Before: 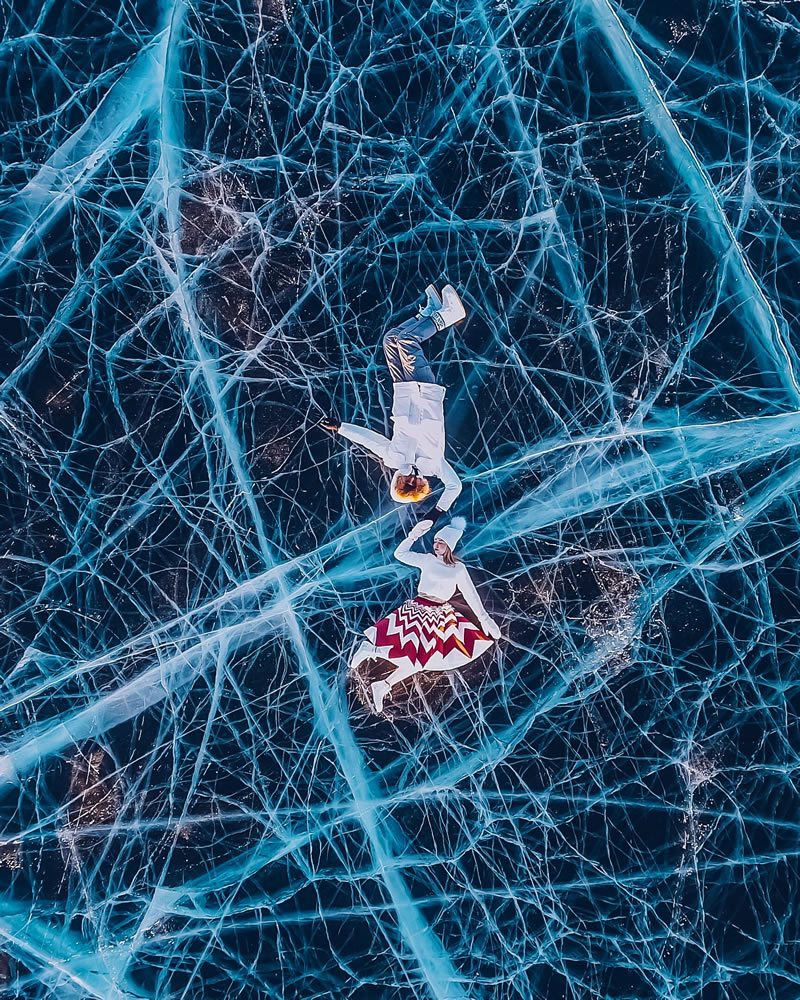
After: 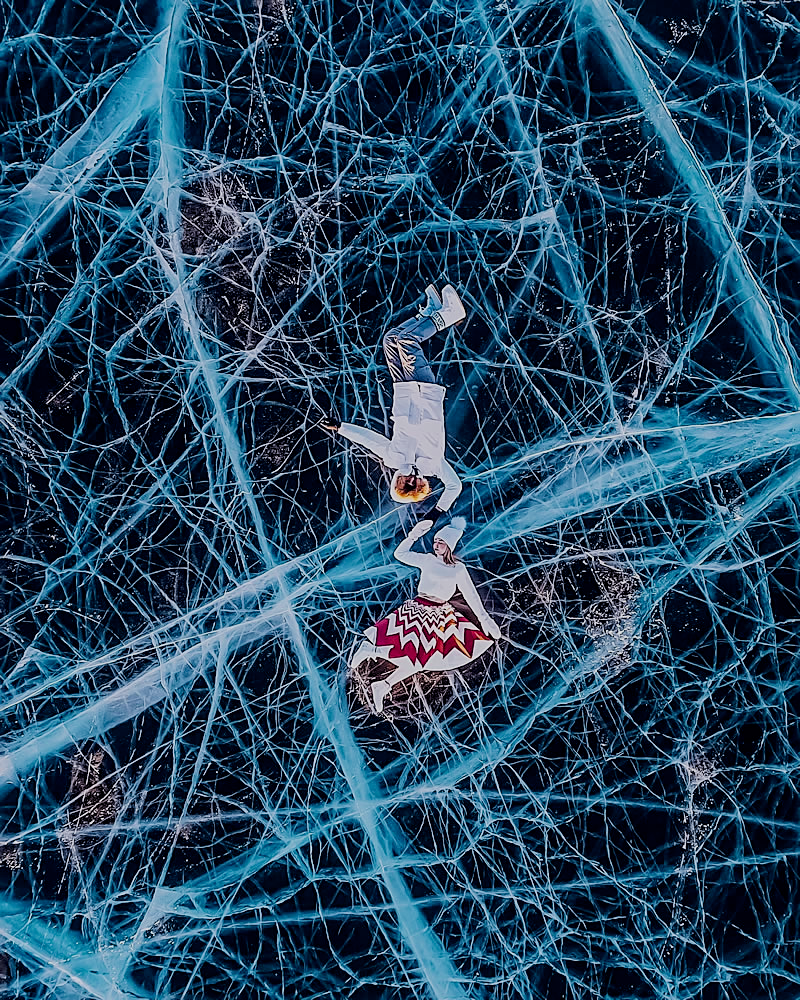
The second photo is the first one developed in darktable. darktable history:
sharpen: on, module defaults
exposure: black level correction 0.009, exposure 0.015 EV, compensate exposure bias true, compensate highlight preservation false
filmic rgb: black relative exposure -6.95 EV, white relative exposure 5.65 EV, hardness 2.85, add noise in highlights 0.001, color science v3 (2019), use custom middle-gray values true, contrast in highlights soft
local contrast: highlights 101%, shadows 98%, detail 119%, midtone range 0.2
